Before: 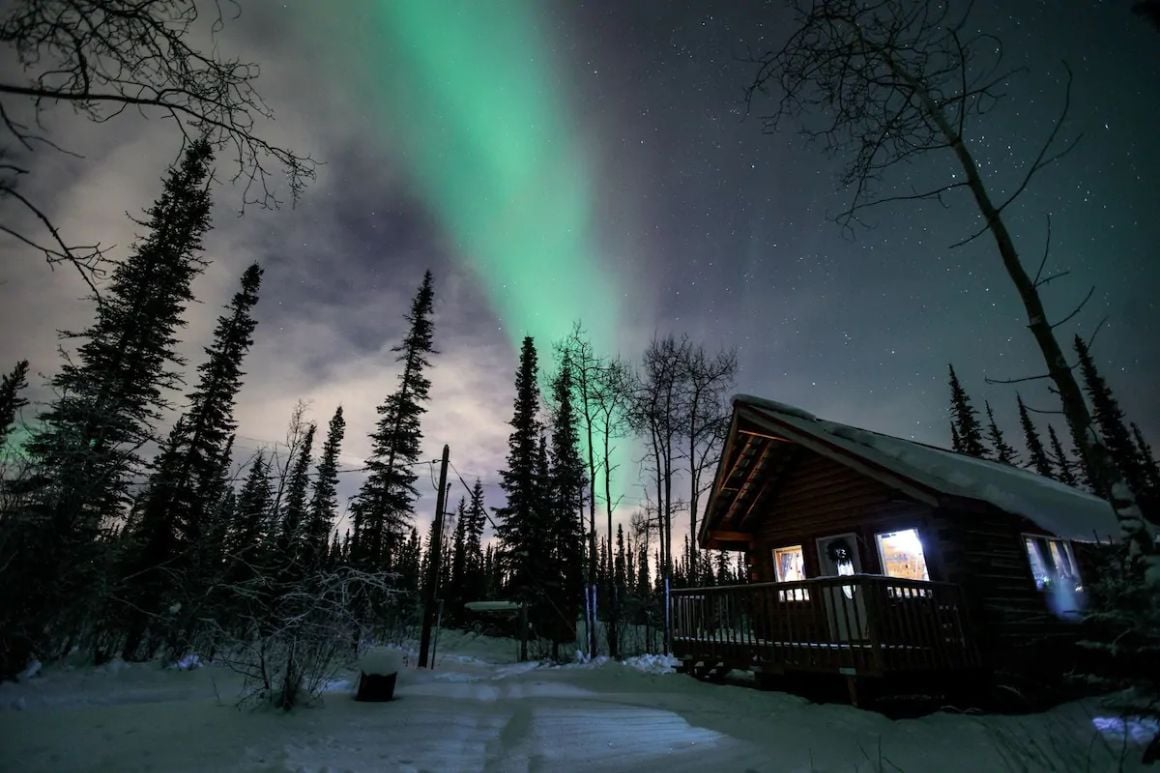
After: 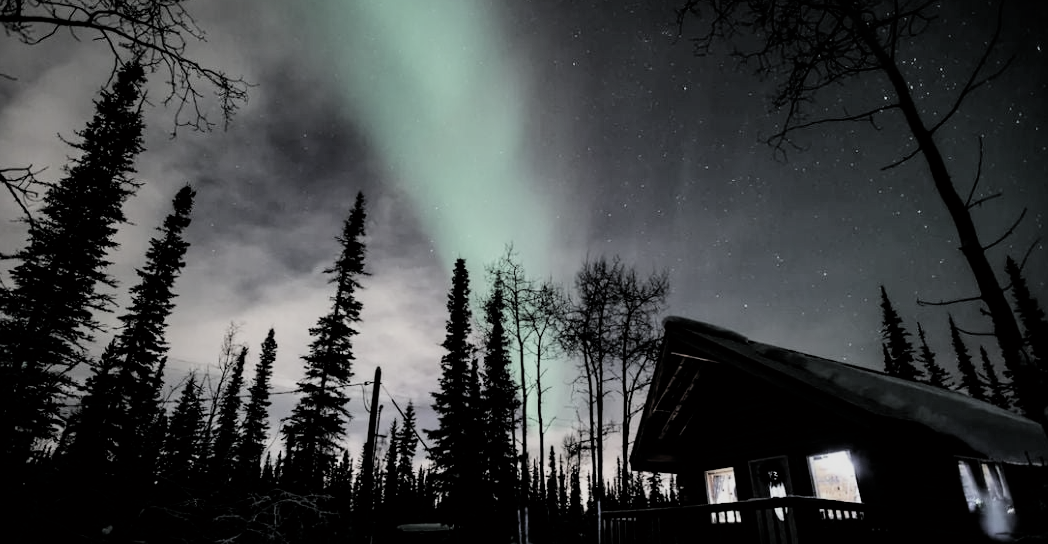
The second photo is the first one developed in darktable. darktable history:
filmic rgb: black relative exposure -5.04 EV, white relative exposure 3.97 EV, hardness 2.88, contrast 1.296, highlights saturation mix -30.52%, color science v4 (2020)
crop: left 5.865%, top 10.123%, right 3.741%, bottom 19.374%
color correction: highlights b* 0.02
